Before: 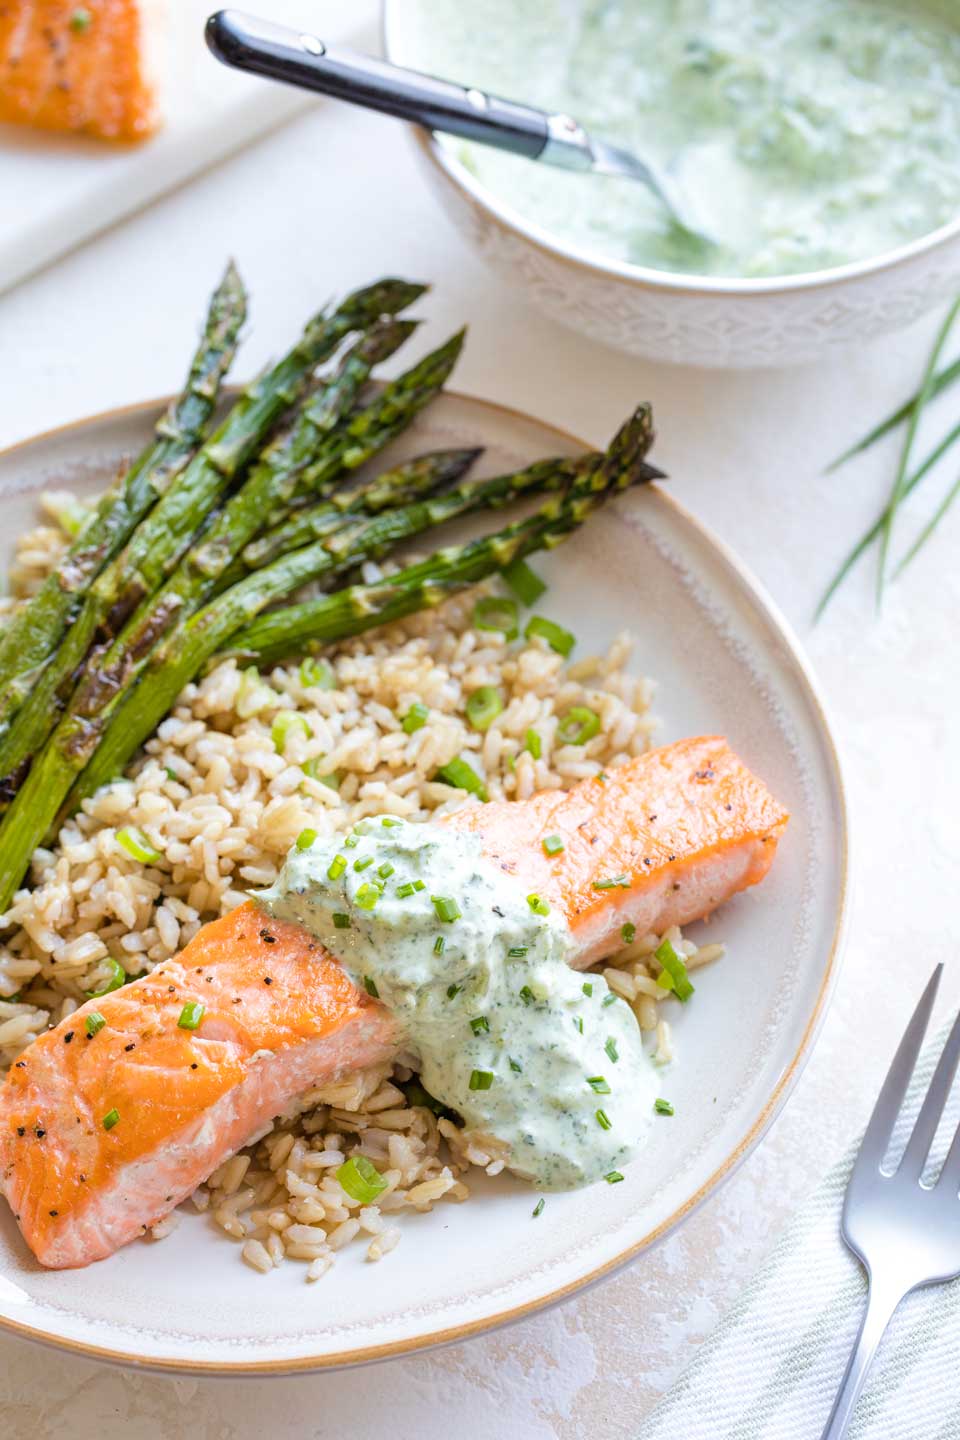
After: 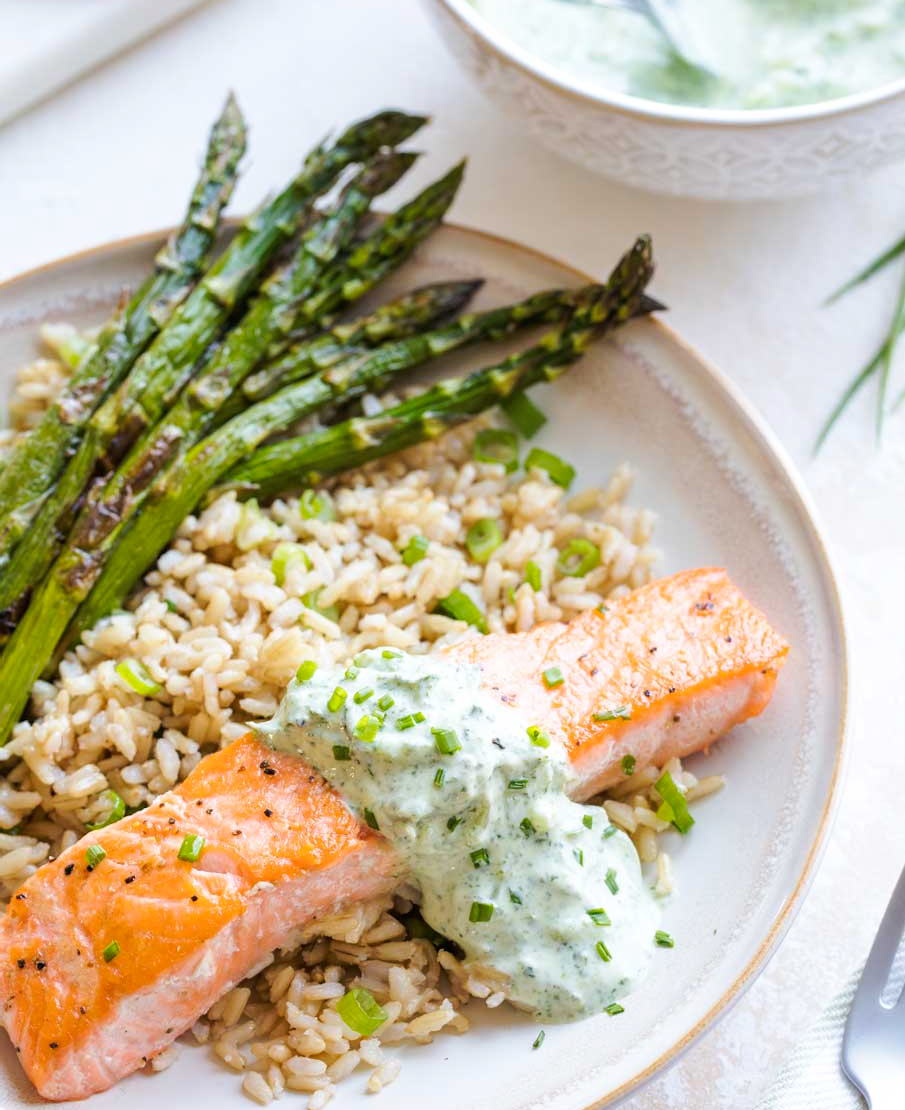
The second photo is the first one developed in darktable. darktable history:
crop and rotate: angle 0.03°, top 11.643%, right 5.651%, bottom 11.189%
rotate and perspective: automatic cropping off
tone curve: curves: ch0 [(0, 0) (0.003, 0.003) (0.011, 0.01) (0.025, 0.023) (0.044, 0.041) (0.069, 0.064) (0.1, 0.092) (0.136, 0.125) (0.177, 0.163) (0.224, 0.207) (0.277, 0.255) (0.335, 0.309) (0.399, 0.375) (0.468, 0.459) (0.543, 0.548) (0.623, 0.629) (0.709, 0.716) (0.801, 0.808) (0.898, 0.911) (1, 1)], preserve colors none
